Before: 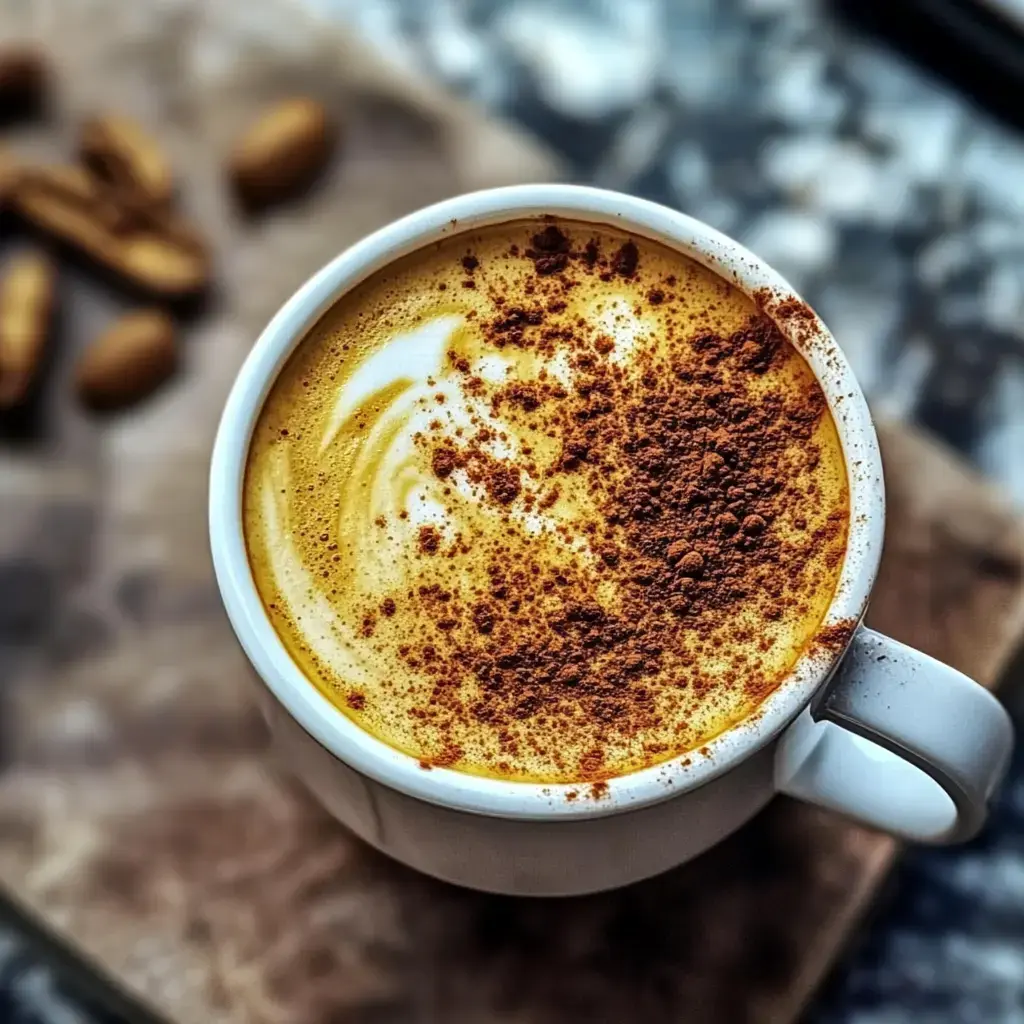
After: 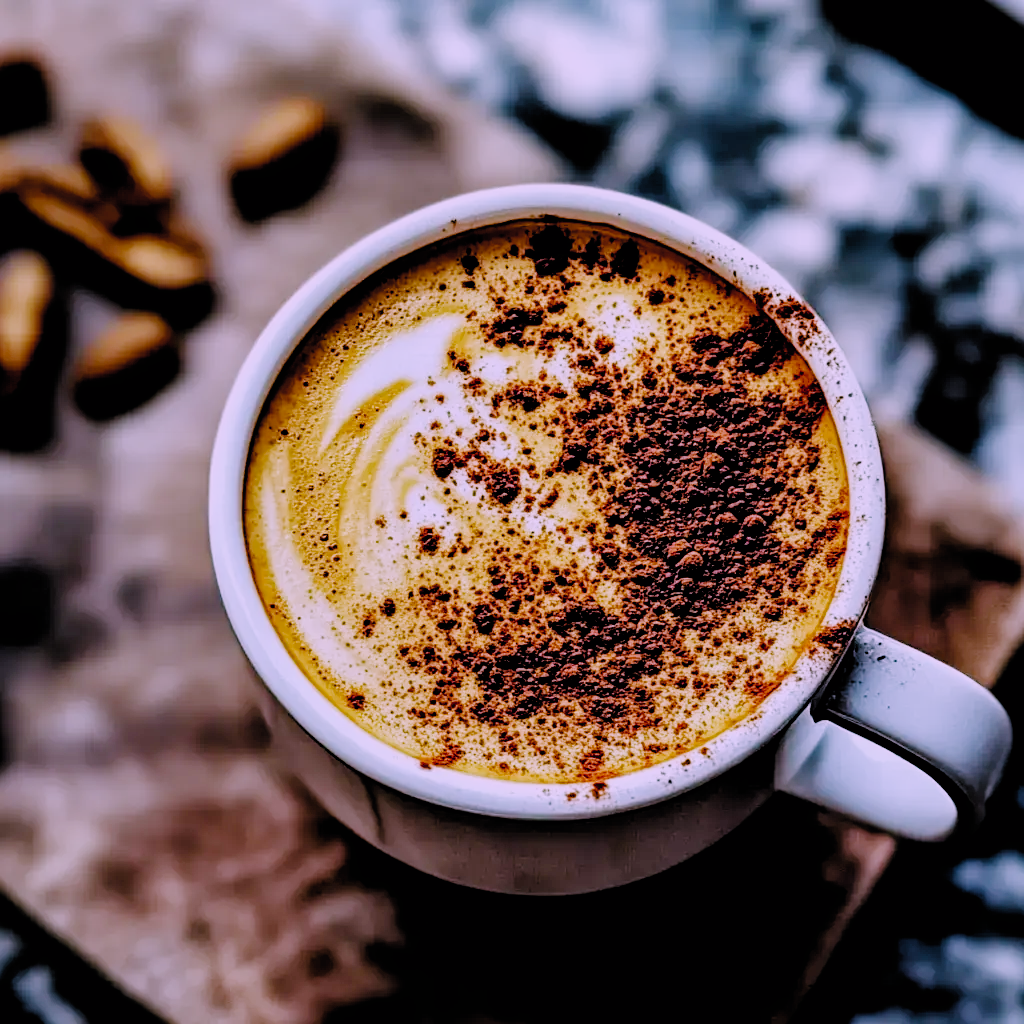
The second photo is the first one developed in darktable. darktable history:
filmic rgb: black relative exposure -2.85 EV, white relative exposure 4.56 EV, hardness 1.77, contrast 1.25, preserve chrominance no, color science v5 (2021)
color correction: highlights a* 15.46, highlights b* -20.56
